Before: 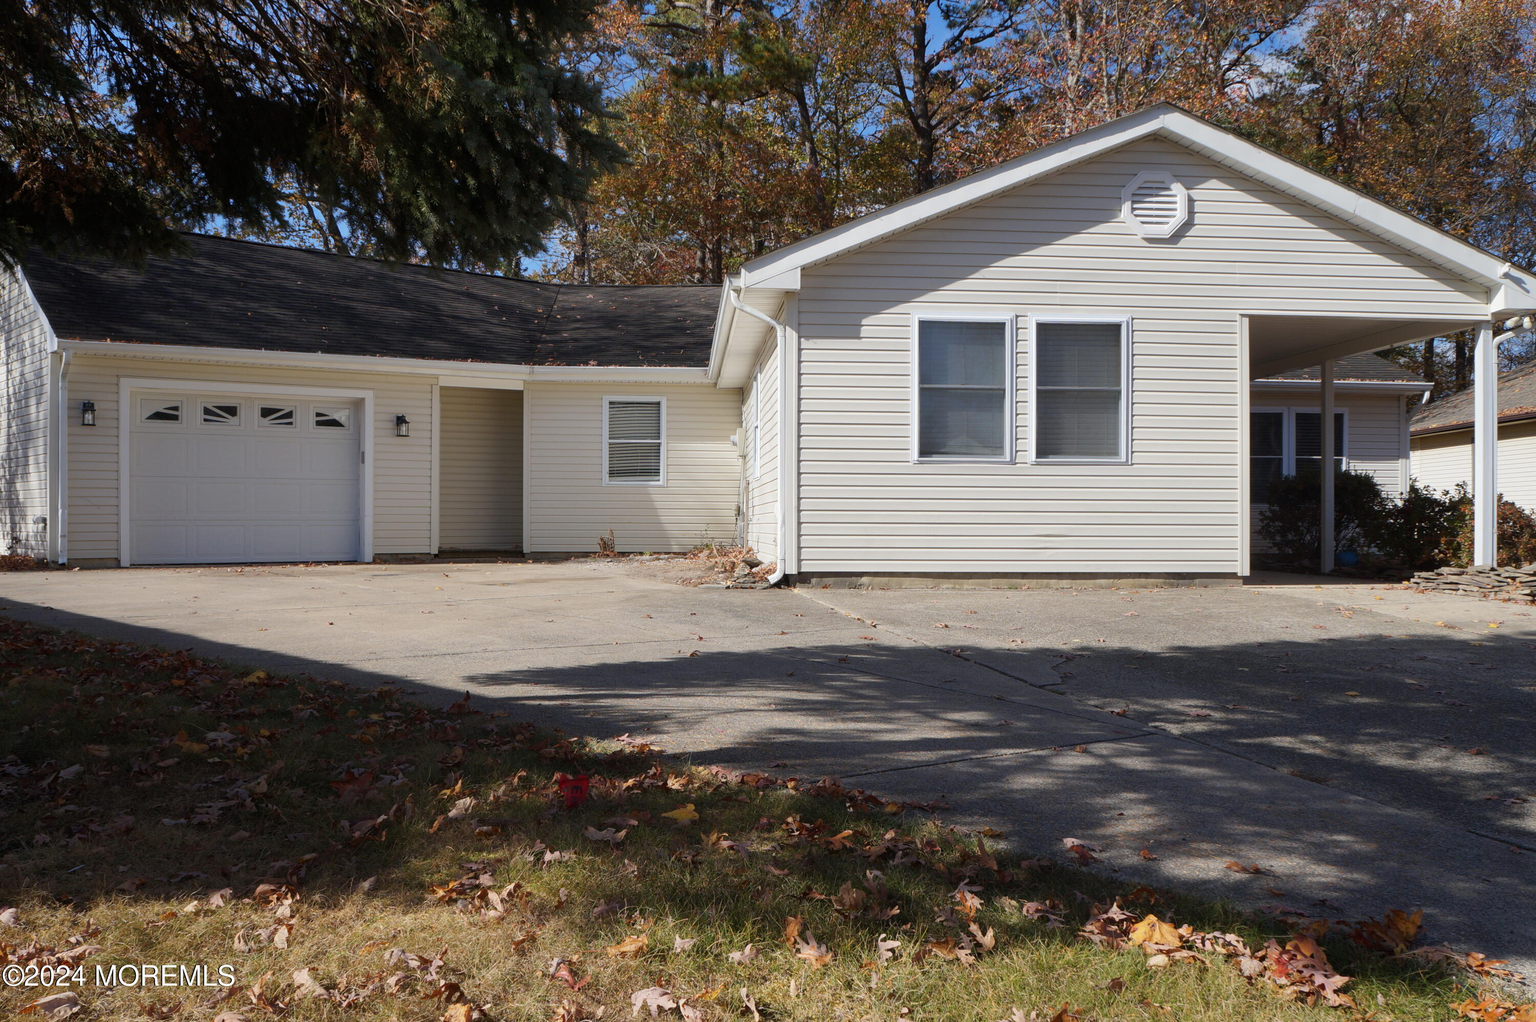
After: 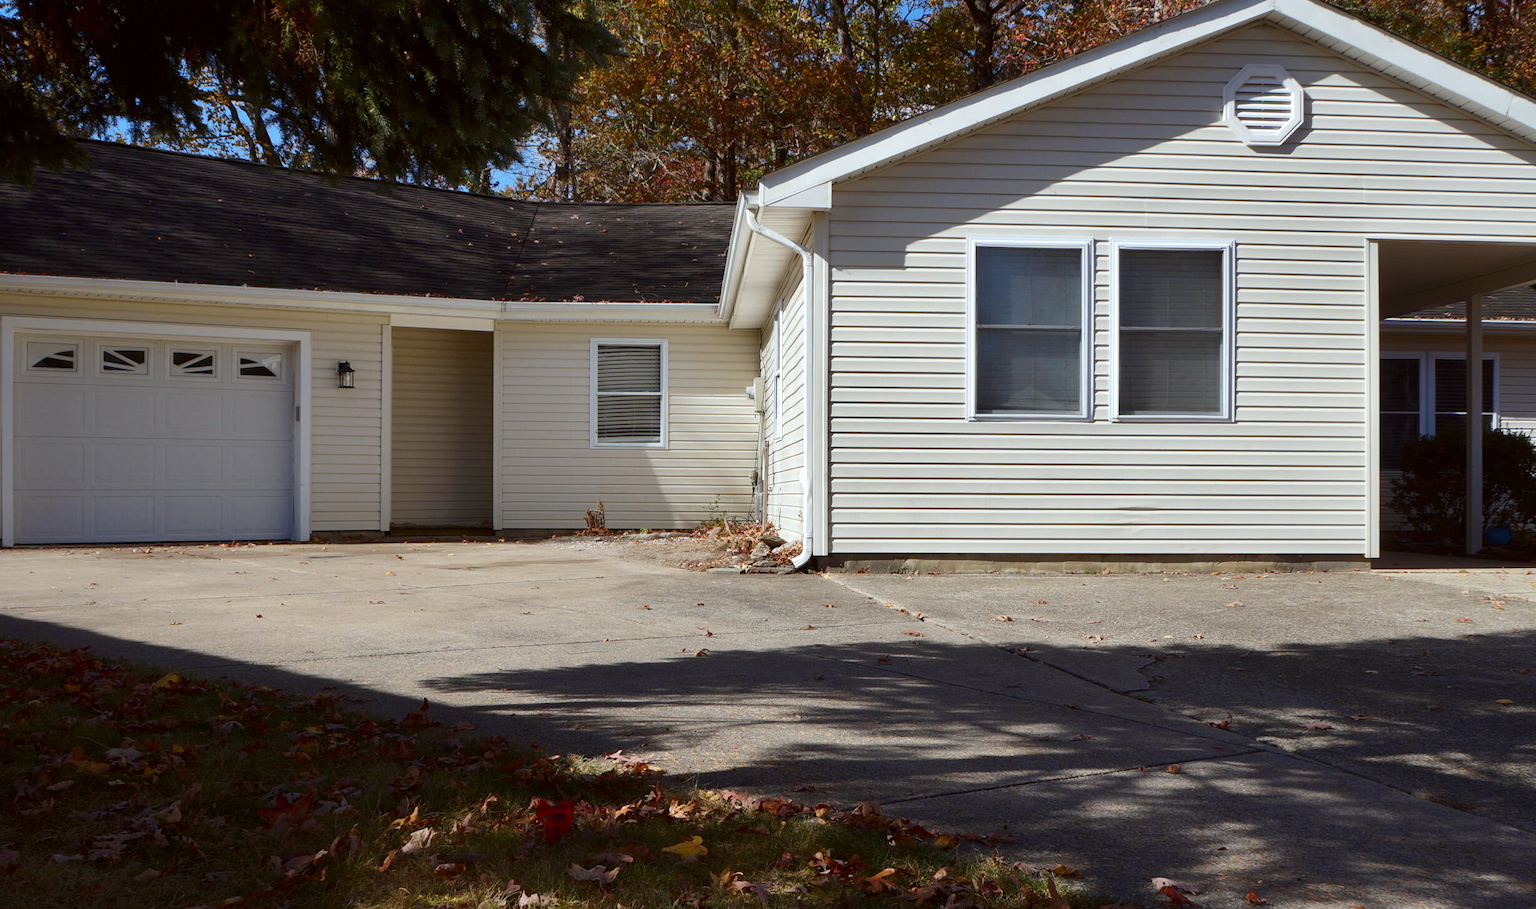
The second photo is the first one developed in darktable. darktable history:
crop: left 7.737%, top 11.642%, right 10.23%, bottom 15.44%
color correction: highlights a* -2.87, highlights b* -2.33, shadows a* 2.06, shadows b* 2.72
exposure: exposure 0.202 EV, compensate highlight preservation false
contrast brightness saturation: contrast 0.069, brightness -0.138, saturation 0.109
shadows and highlights: shadows 22.99, highlights -48.99, soften with gaussian
